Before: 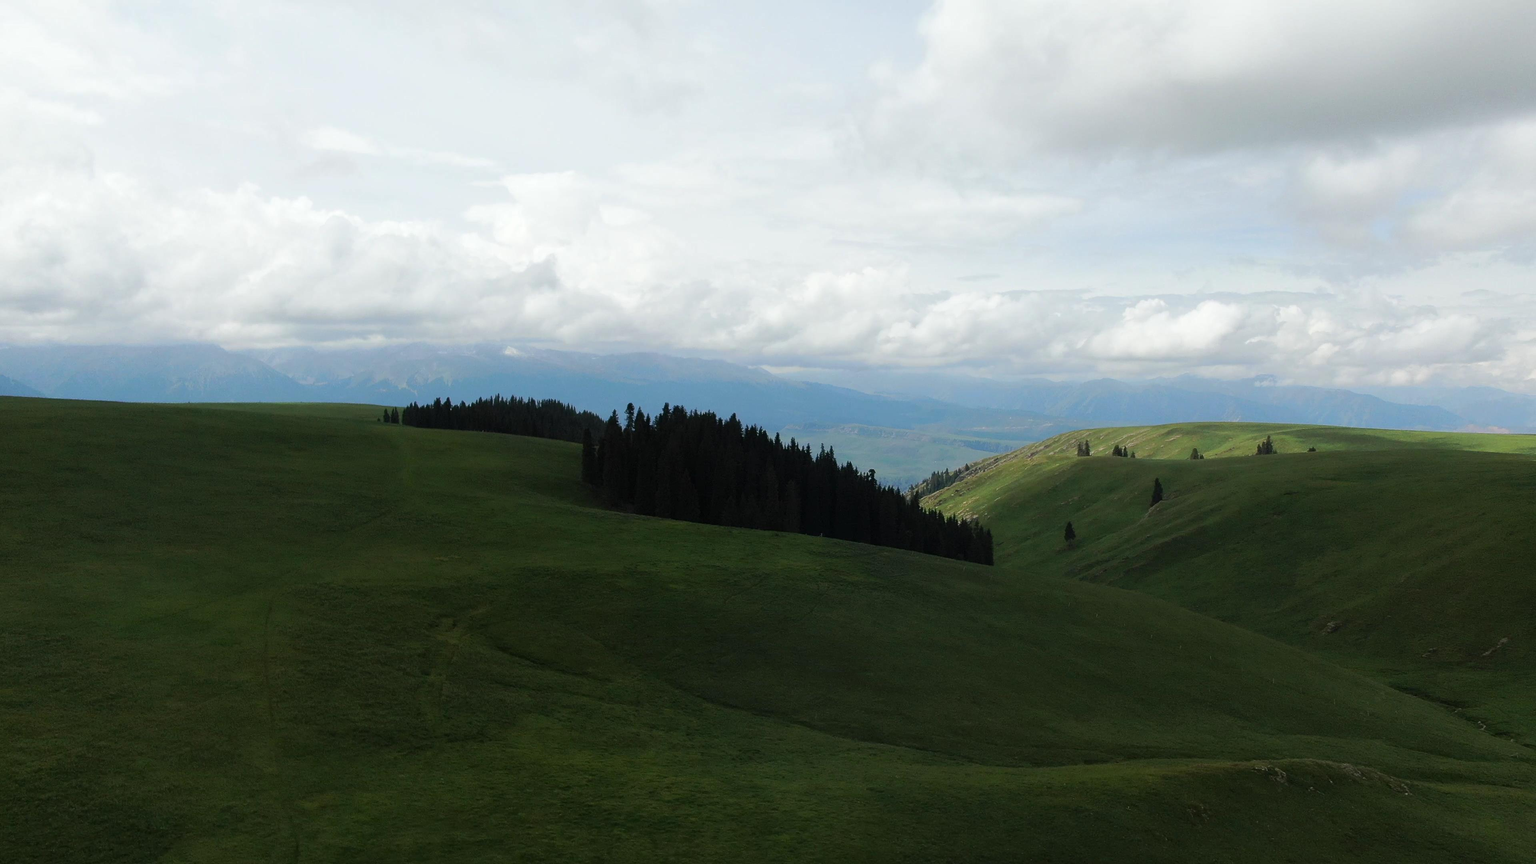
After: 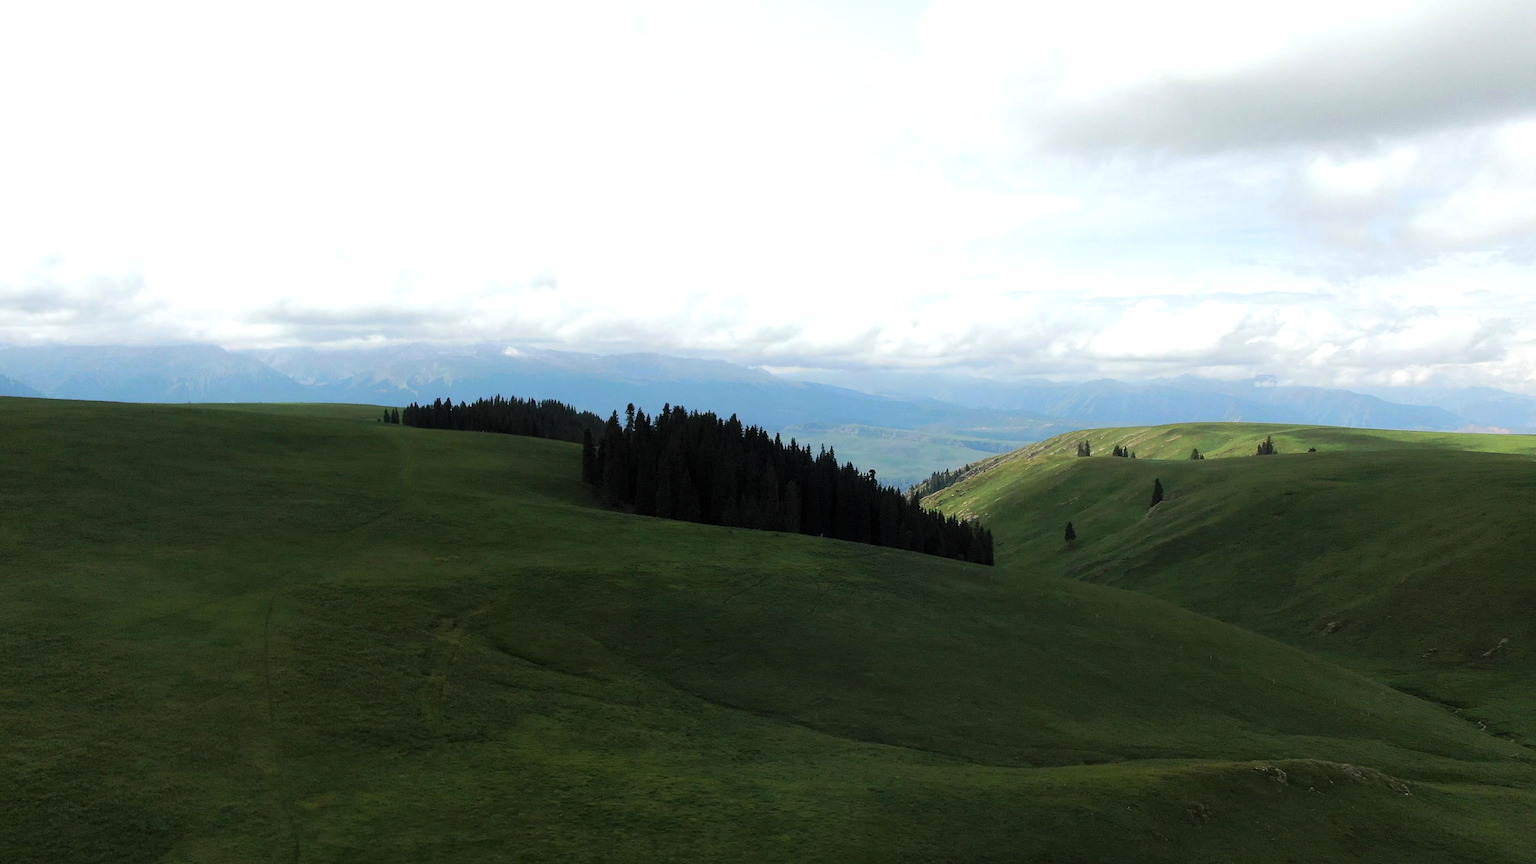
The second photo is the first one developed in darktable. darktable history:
levels: mode automatic, black 0.023%, white 99.97%, levels [0.062, 0.494, 0.925]
exposure: black level correction 0, exposure 0.5 EV, compensate exposure bias true, compensate highlight preservation false
